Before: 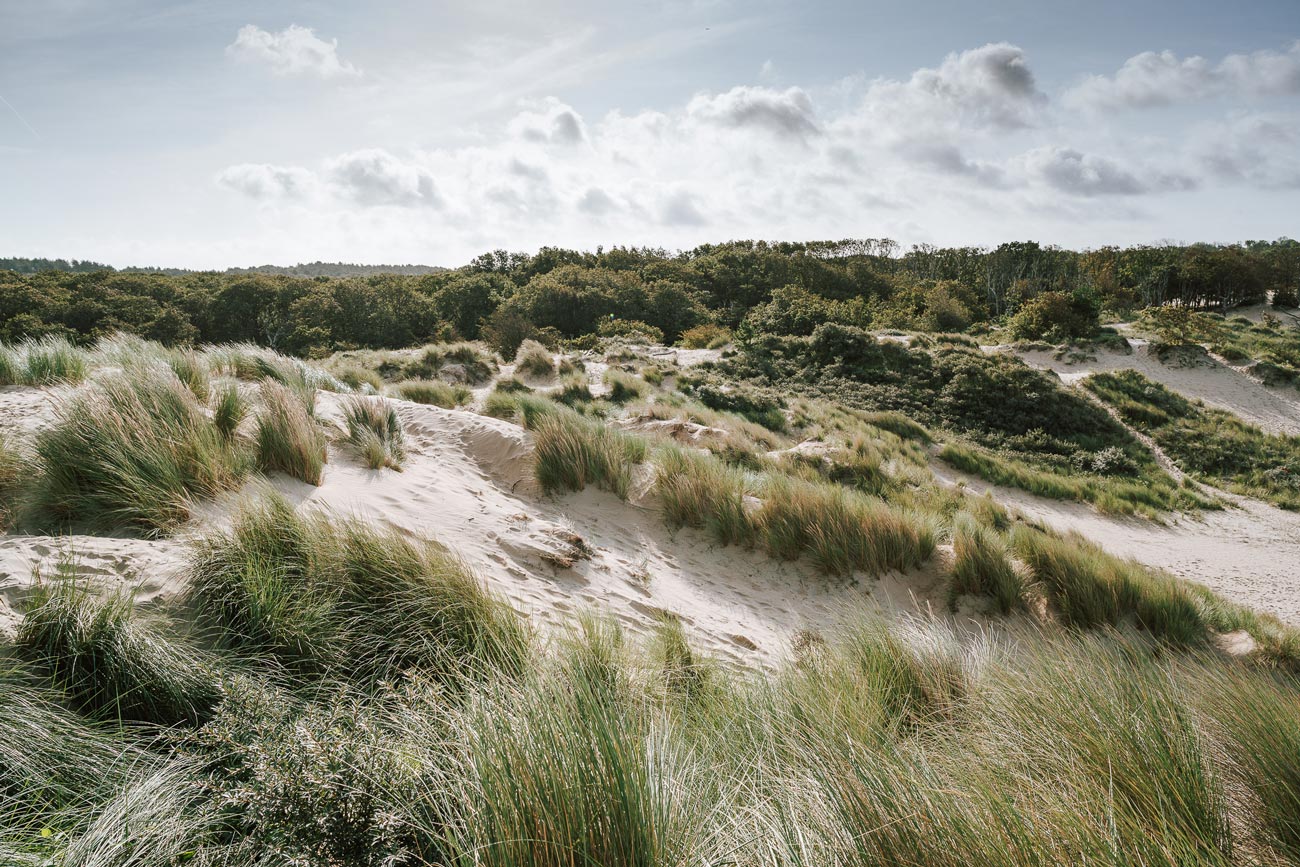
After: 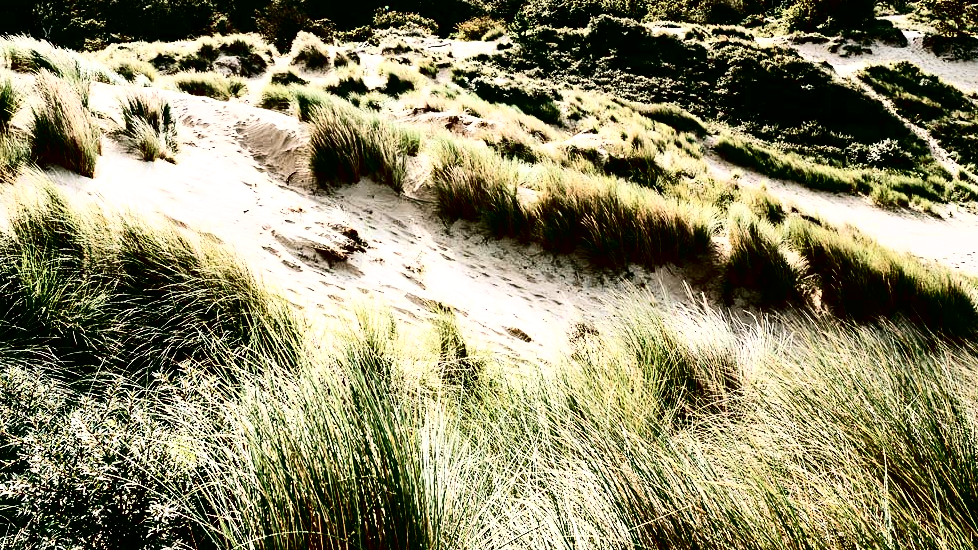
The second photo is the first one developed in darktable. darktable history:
crop and rotate: left 17.345%, top 35.554%, right 7.398%, bottom 0.961%
tone equalizer: edges refinement/feathering 500, mask exposure compensation -1.57 EV, preserve details no
exposure: exposure 0.693 EV, compensate exposure bias true, compensate highlight preservation false
shadows and highlights: shadows 4.59, soften with gaussian
contrast brightness saturation: contrast 0.237, brightness -0.238, saturation 0.136
tone curve: curves: ch0 [(0, 0) (0.003, 0.002) (0.011, 0.002) (0.025, 0.002) (0.044, 0.002) (0.069, 0.002) (0.1, 0.003) (0.136, 0.008) (0.177, 0.03) (0.224, 0.058) (0.277, 0.139) (0.335, 0.233) (0.399, 0.363) (0.468, 0.506) (0.543, 0.649) (0.623, 0.781) (0.709, 0.88) (0.801, 0.956) (0.898, 0.994) (1, 1)], color space Lab, independent channels, preserve colors none
haze removal: compatibility mode true, adaptive false
